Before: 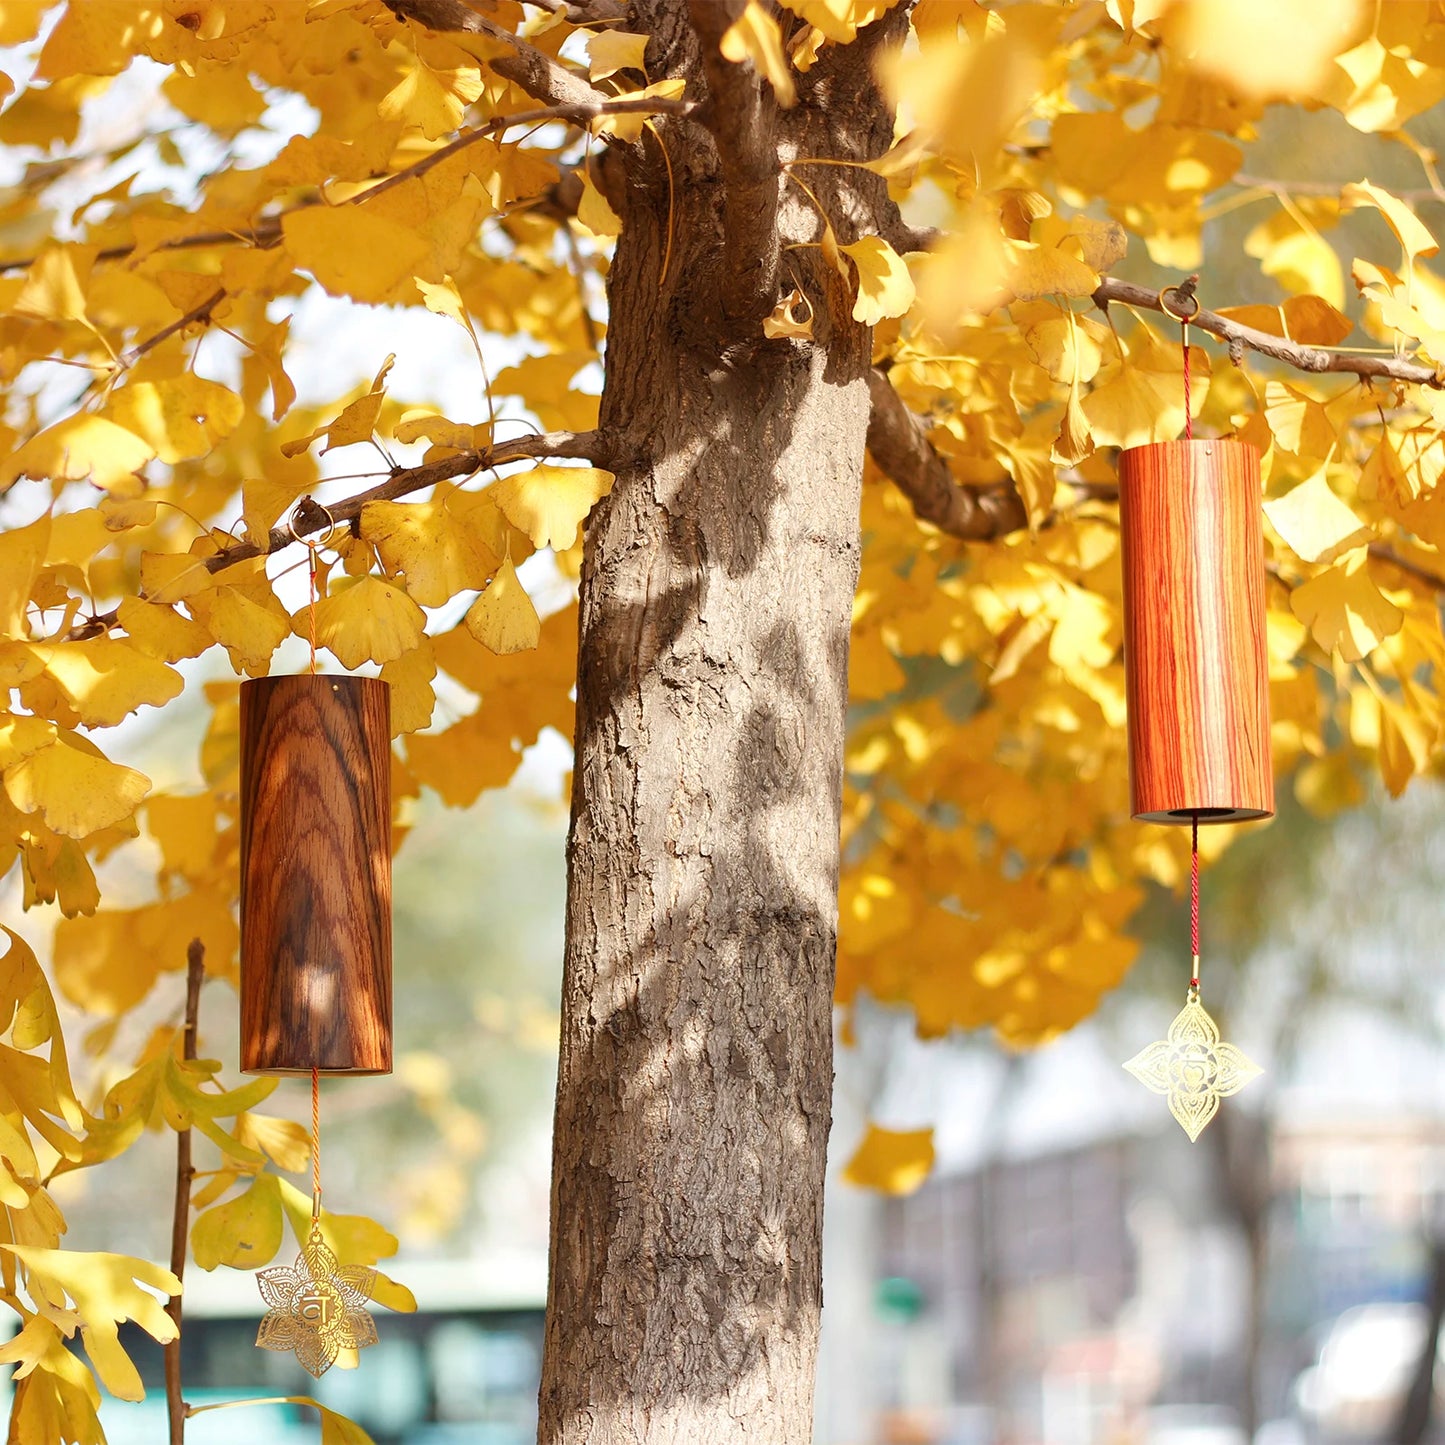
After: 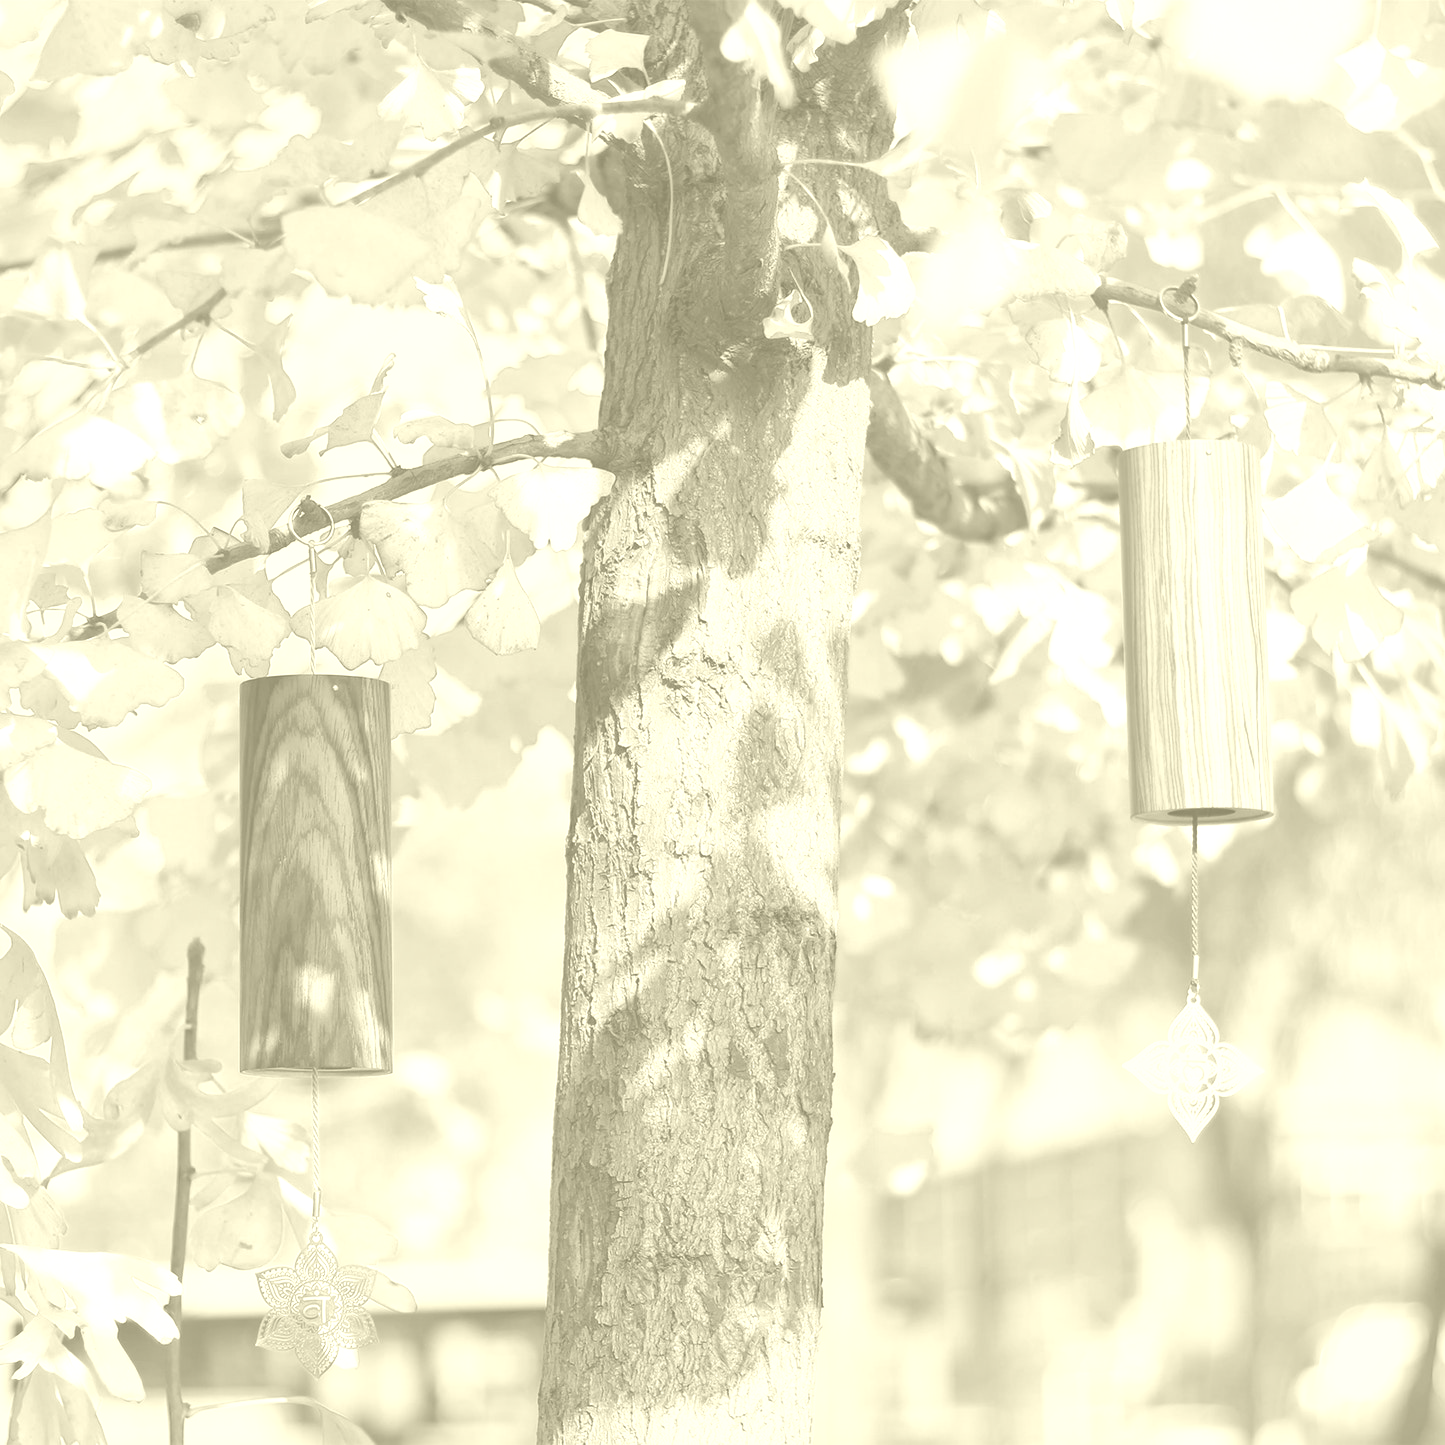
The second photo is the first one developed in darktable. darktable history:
color zones: curves: ch0 [(0, 0.6) (0.129, 0.585) (0.193, 0.596) (0.429, 0.5) (0.571, 0.5) (0.714, 0.5) (0.857, 0.5) (1, 0.6)]; ch1 [(0, 0.453) (0.112, 0.245) (0.213, 0.252) (0.429, 0.233) (0.571, 0.231) (0.683, 0.242) (0.857, 0.296) (1, 0.453)]
local contrast: mode bilateral grid, contrast 20, coarseness 50, detail 130%, midtone range 0.2
colorize: hue 43.2°, saturation 40%, version 1
